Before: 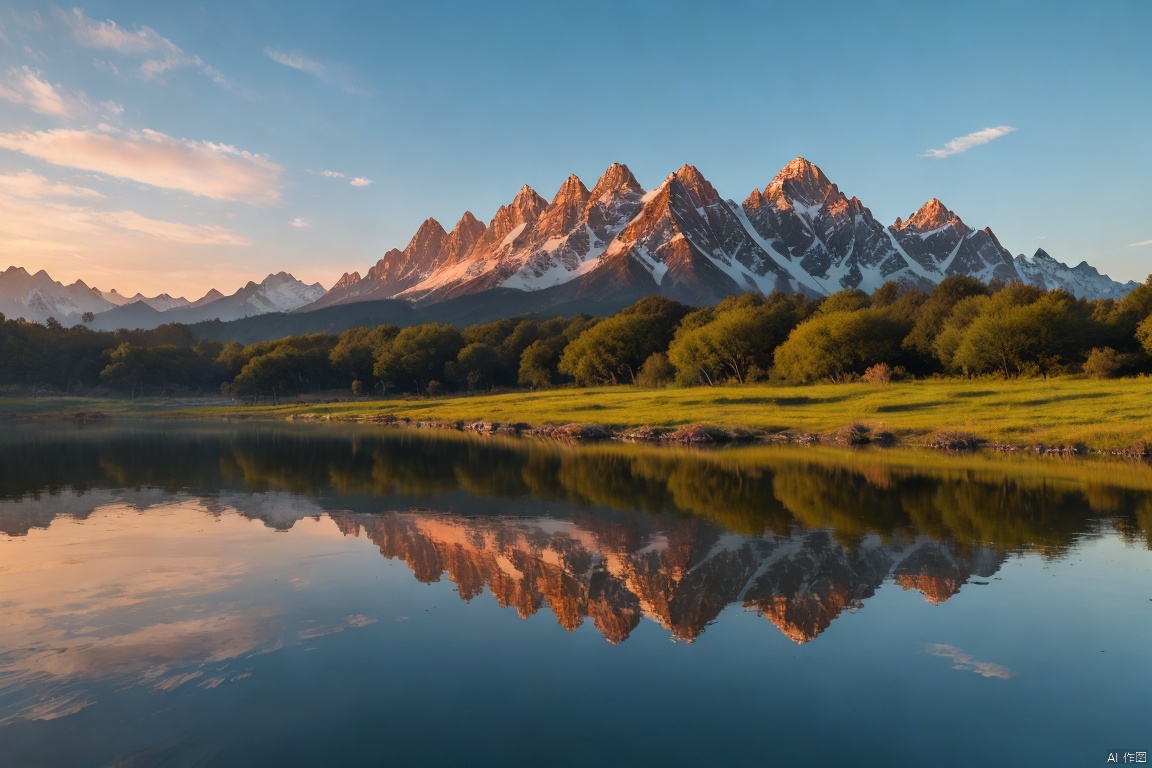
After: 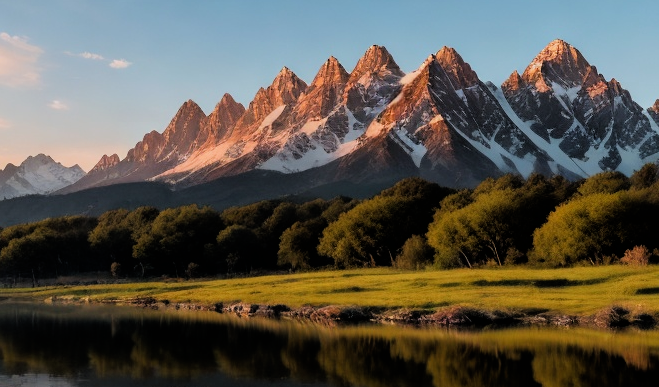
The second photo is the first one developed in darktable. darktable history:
crop: left 20.932%, top 15.471%, right 21.848%, bottom 34.081%
filmic rgb: black relative exposure -5 EV, white relative exposure 3.2 EV, hardness 3.42, contrast 1.2, highlights saturation mix -30%
